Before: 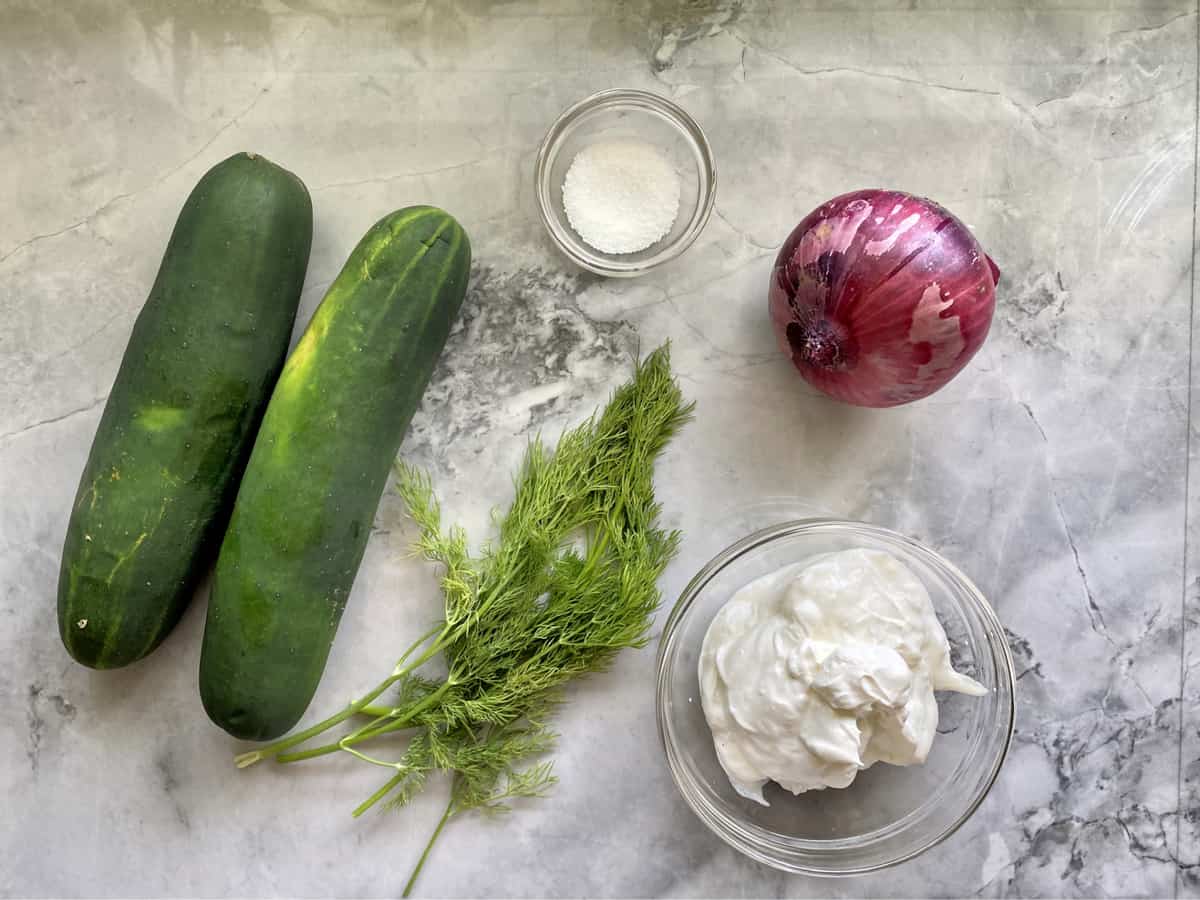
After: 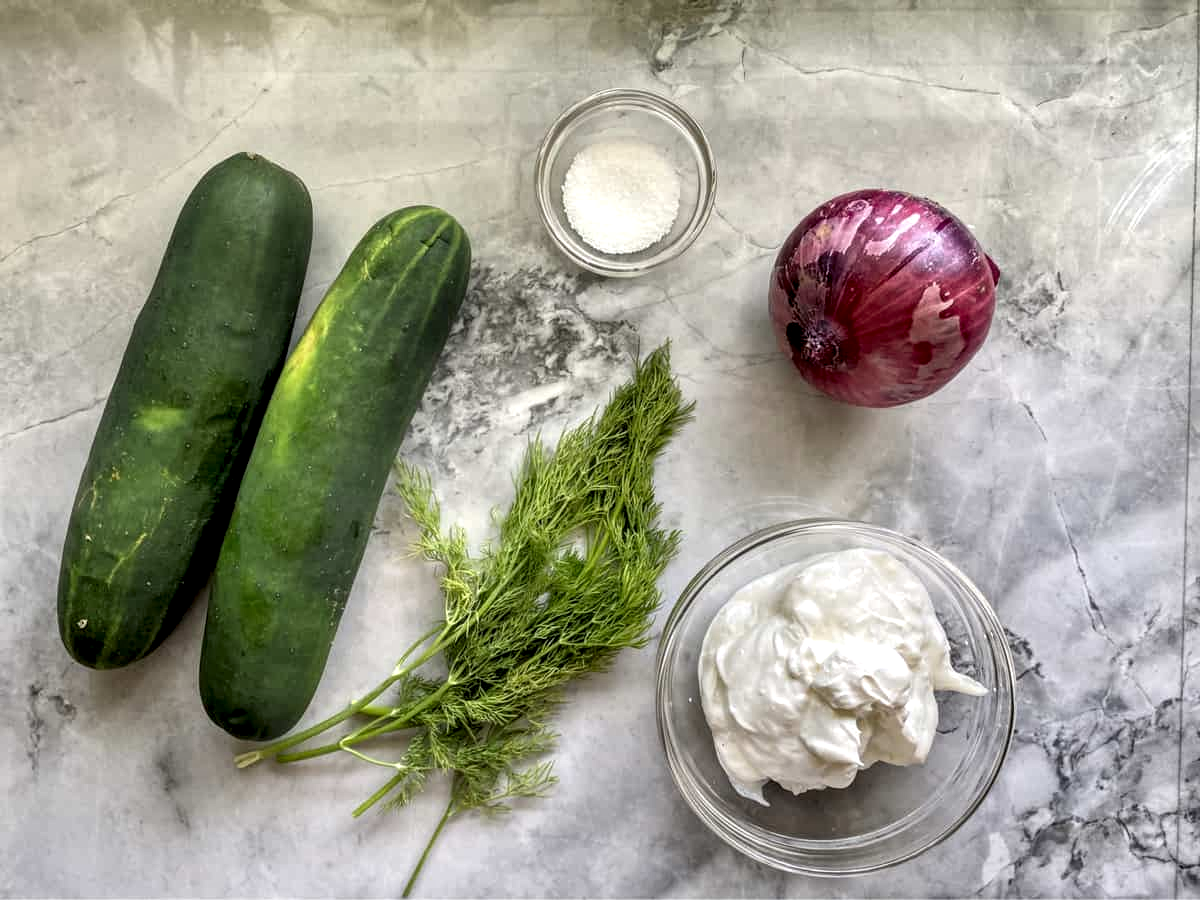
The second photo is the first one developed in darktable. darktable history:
local contrast: highlights 25%, detail 150%
